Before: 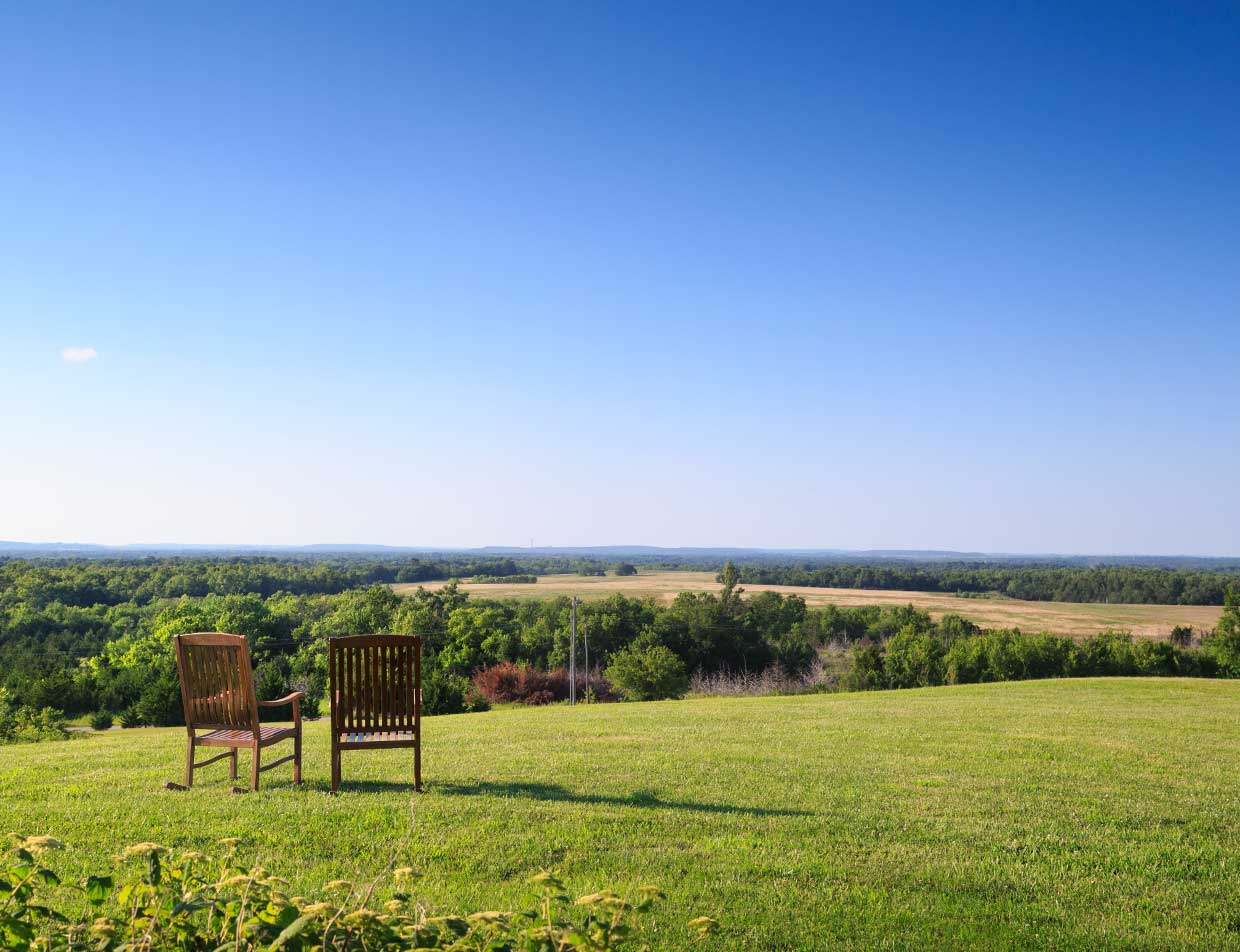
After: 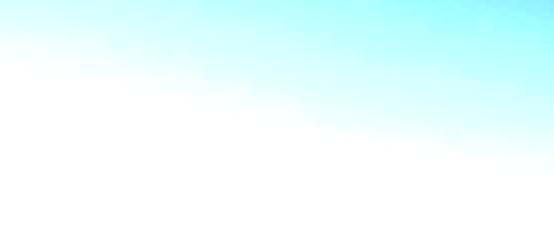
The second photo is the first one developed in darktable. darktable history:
tone equalizer: on, module defaults
exposure: black level correction 0, exposure 1.9 EV, compensate highlight preservation false
crop: left 28.64%, top 16.832%, right 26.637%, bottom 58.055%
